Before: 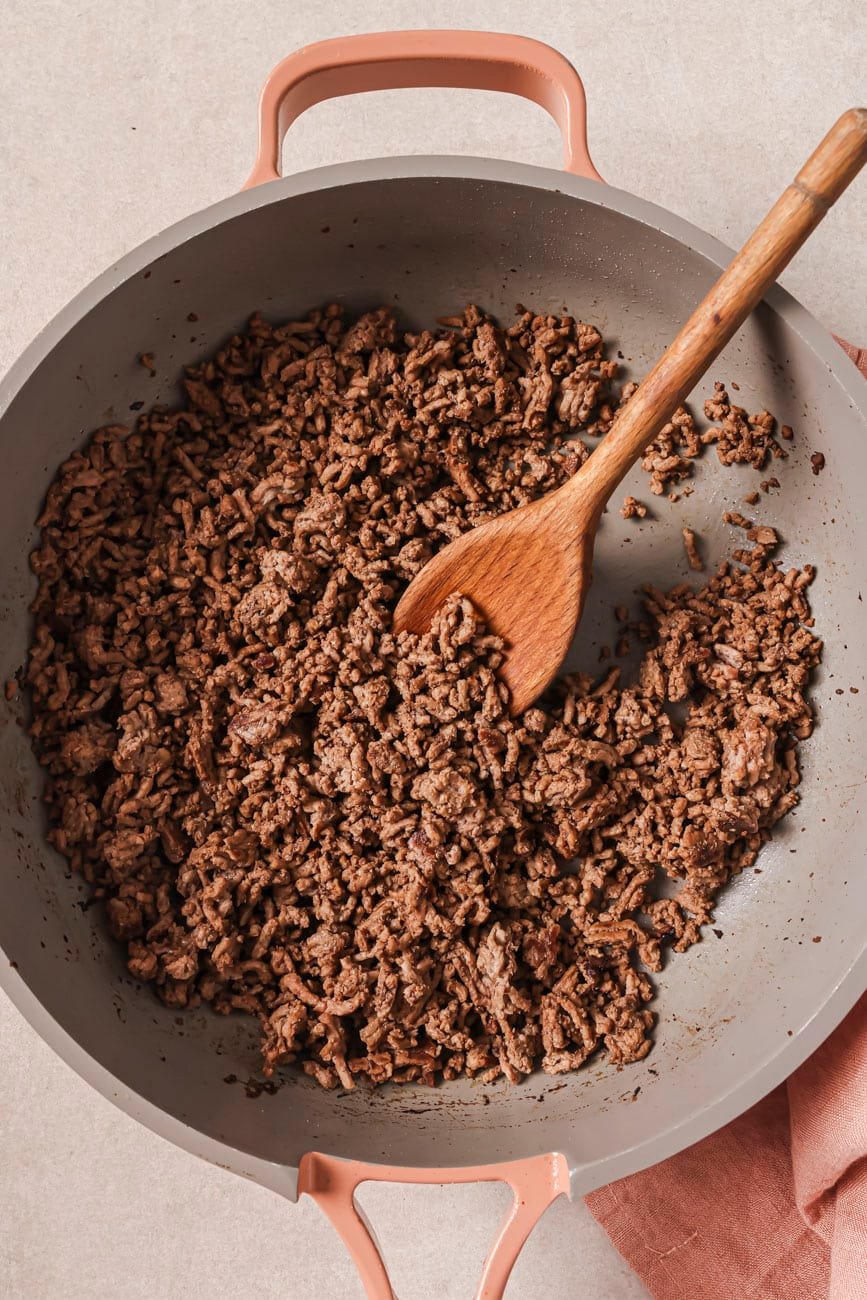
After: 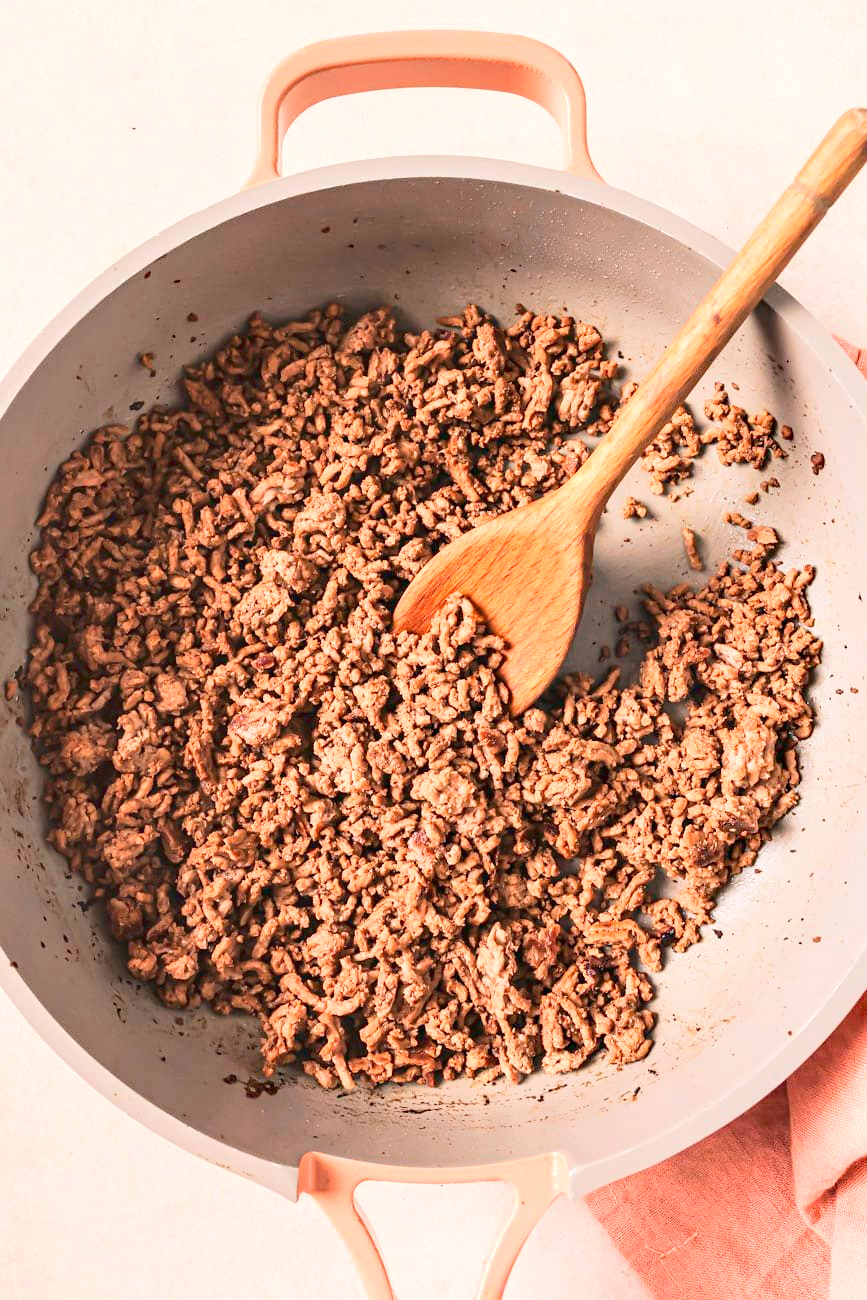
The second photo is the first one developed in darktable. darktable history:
base curve: curves: ch0 [(0, 0.007) (0.028, 0.063) (0.121, 0.311) (0.46, 0.743) (0.859, 0.957) (1, 1)], fusion 1
